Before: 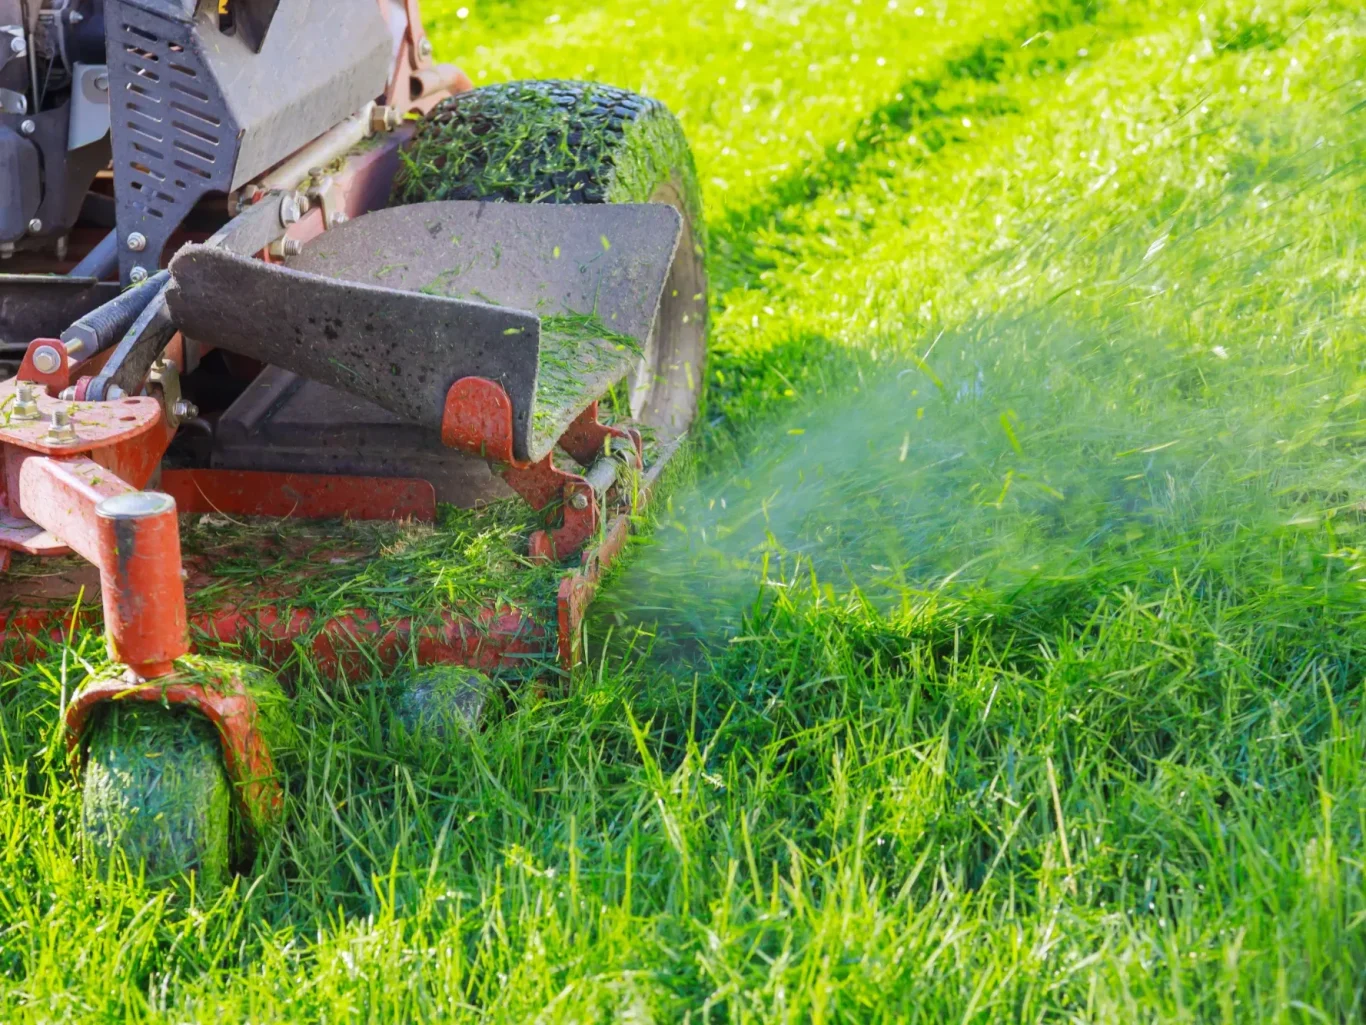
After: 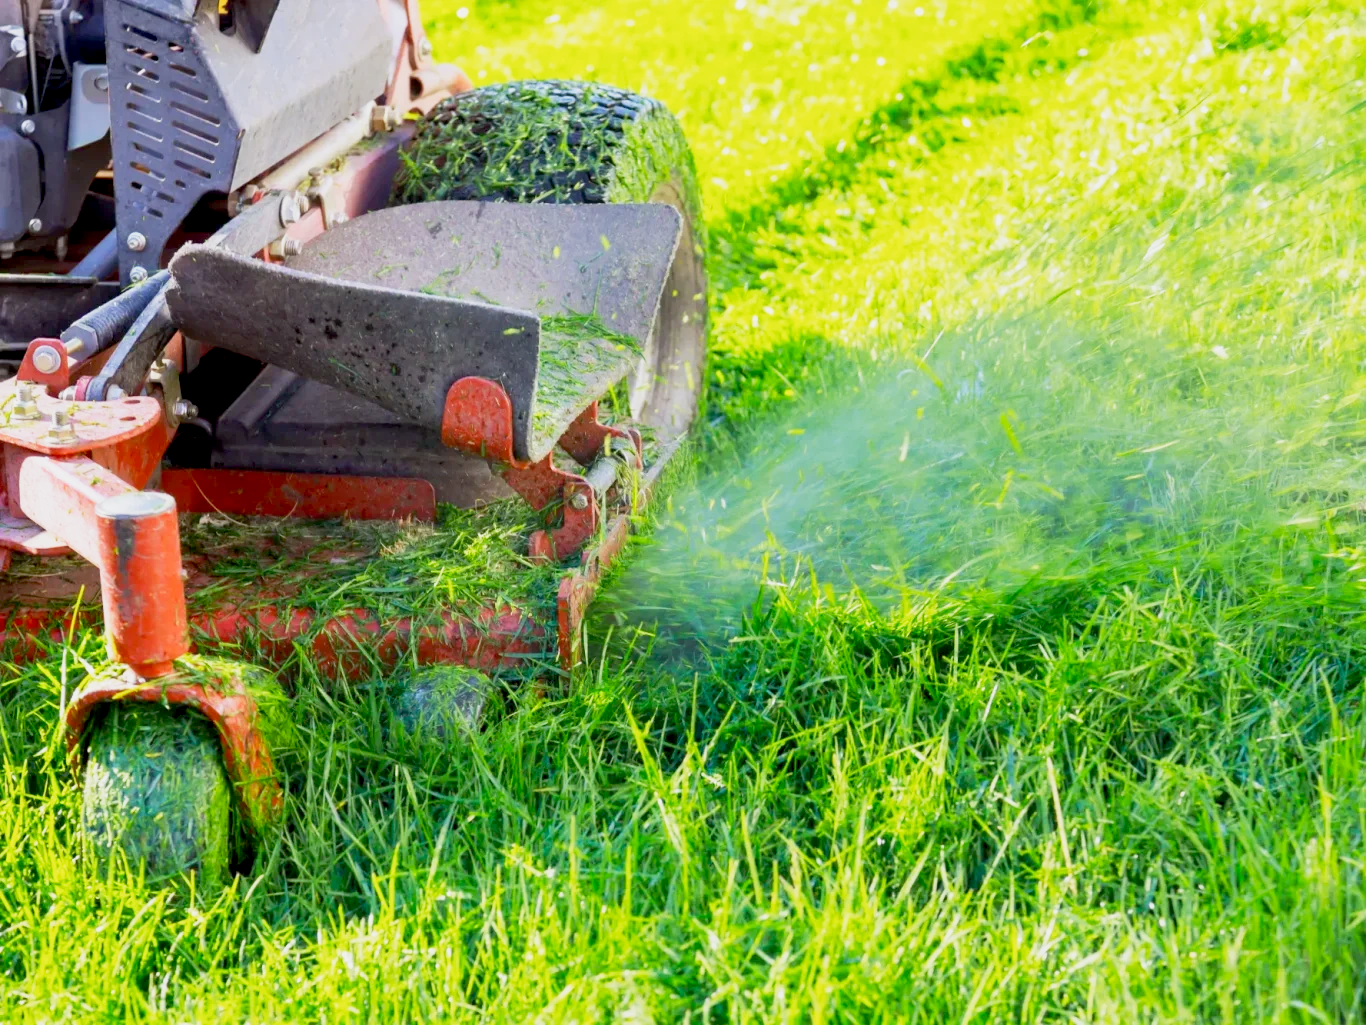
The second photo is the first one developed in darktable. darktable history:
base curve: curves: ch0 [(0, 0) (0.088, 0.125) (0.176, 0.251) (0.354, 0.501) (0.613, 0.749) (1, 0.877)], preserve colors none
exposure: black level correction 0.012, compensate highlight preservation false
